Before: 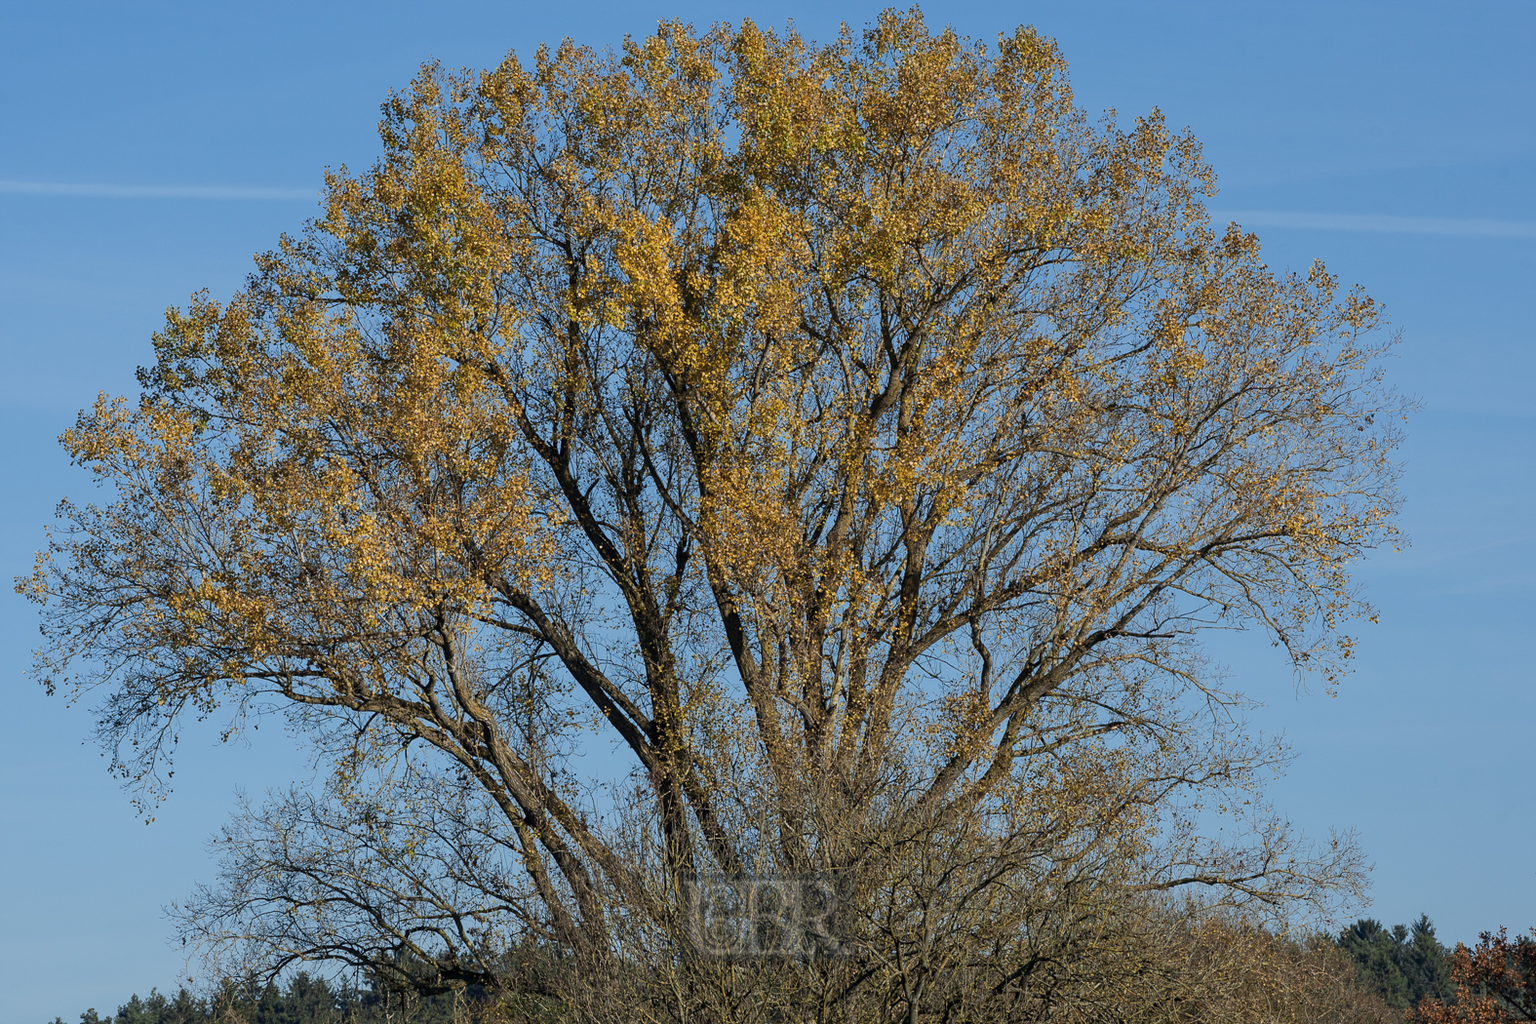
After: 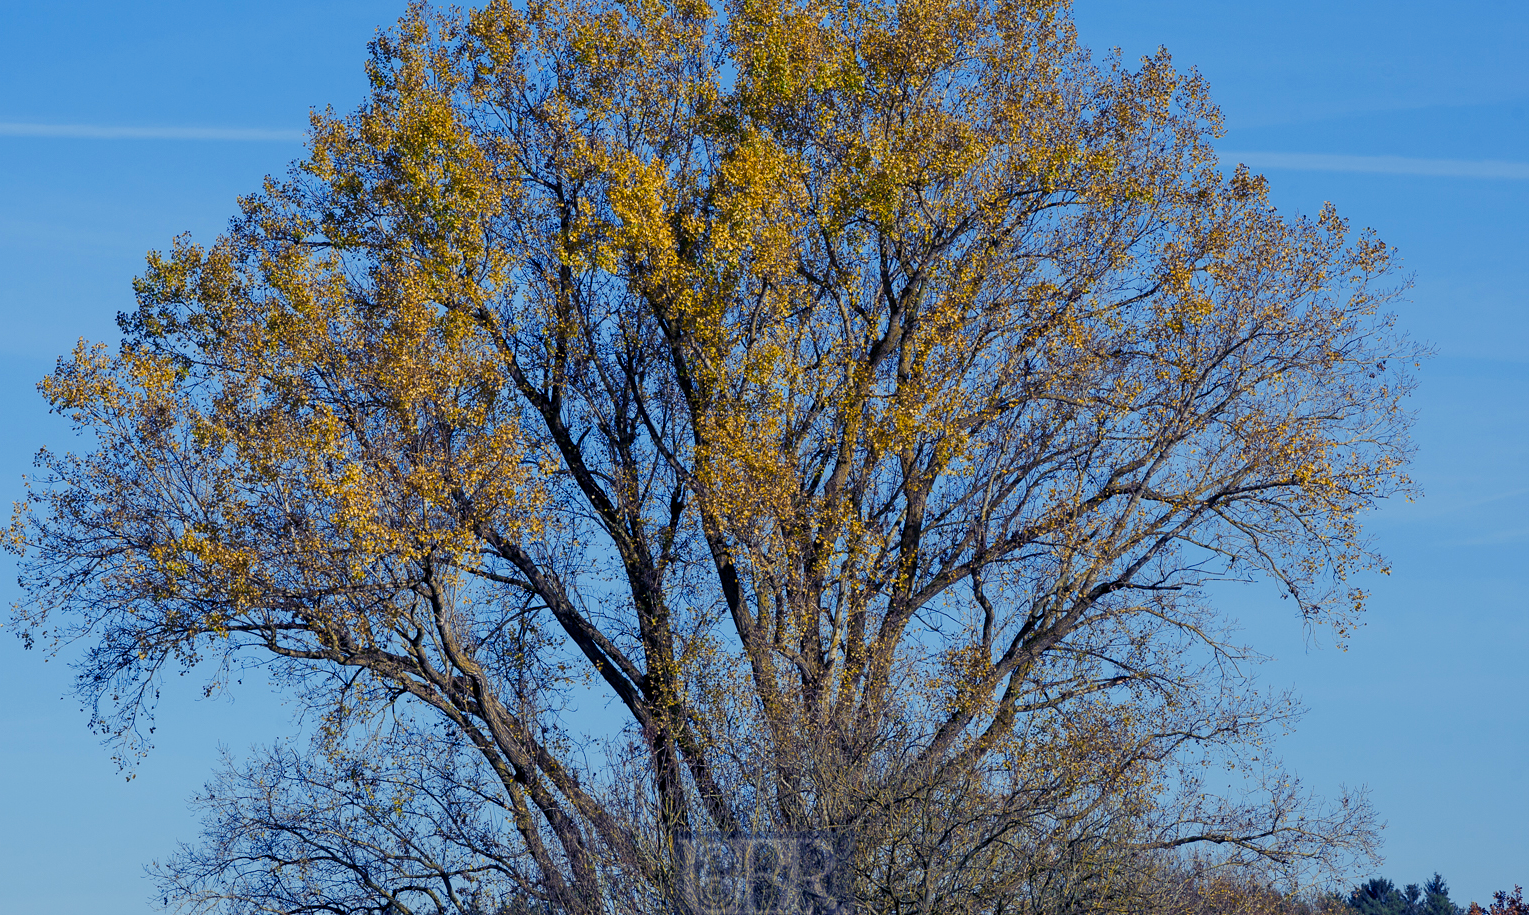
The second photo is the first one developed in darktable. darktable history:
color balance rgb: shadows lift › luminance -28.76%, shadows lift › chroma 15%, shadows lift › hue 270°, power › chroma 1%, power › hue 255°, highlights gain › luminance 7.14%, highlights gain › chroma 2%, highlights gain › hue 90°, global offset › luminance -0.29%, global offset › hue 260°, perceptual saturation grading › global saturation 20%, perceptual saturation grading › highlights -13.92%, perceptual saturation grading › shadows 50%
crop: left 1.507%, top 6.147%, right 1.379%, bottom 6.637%
